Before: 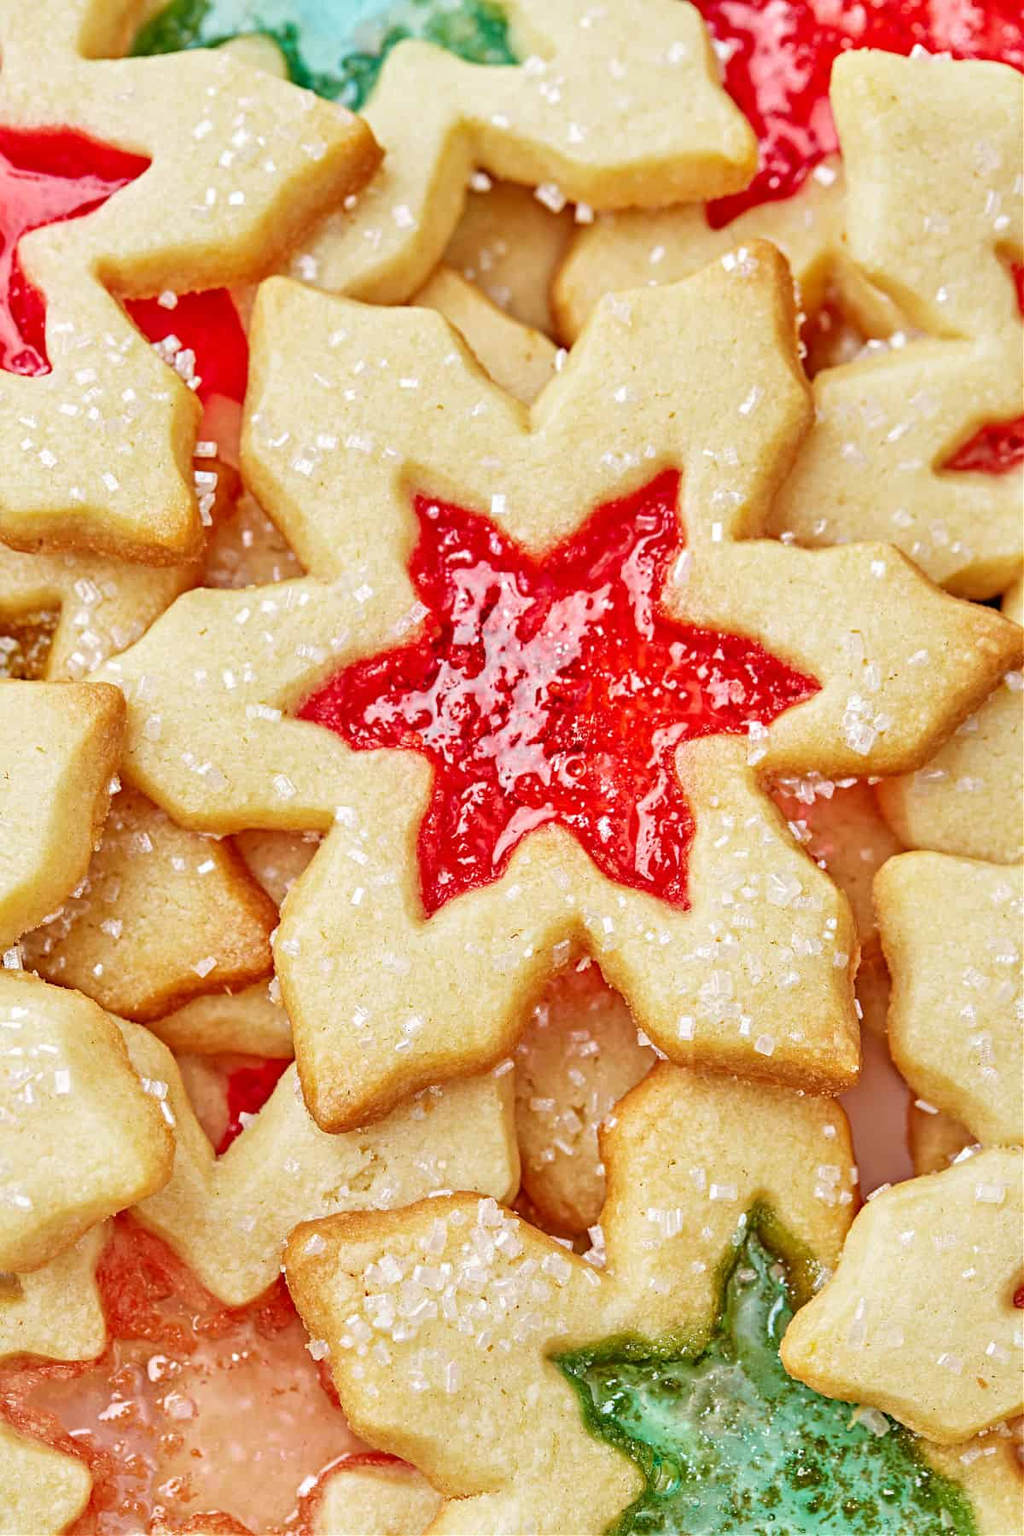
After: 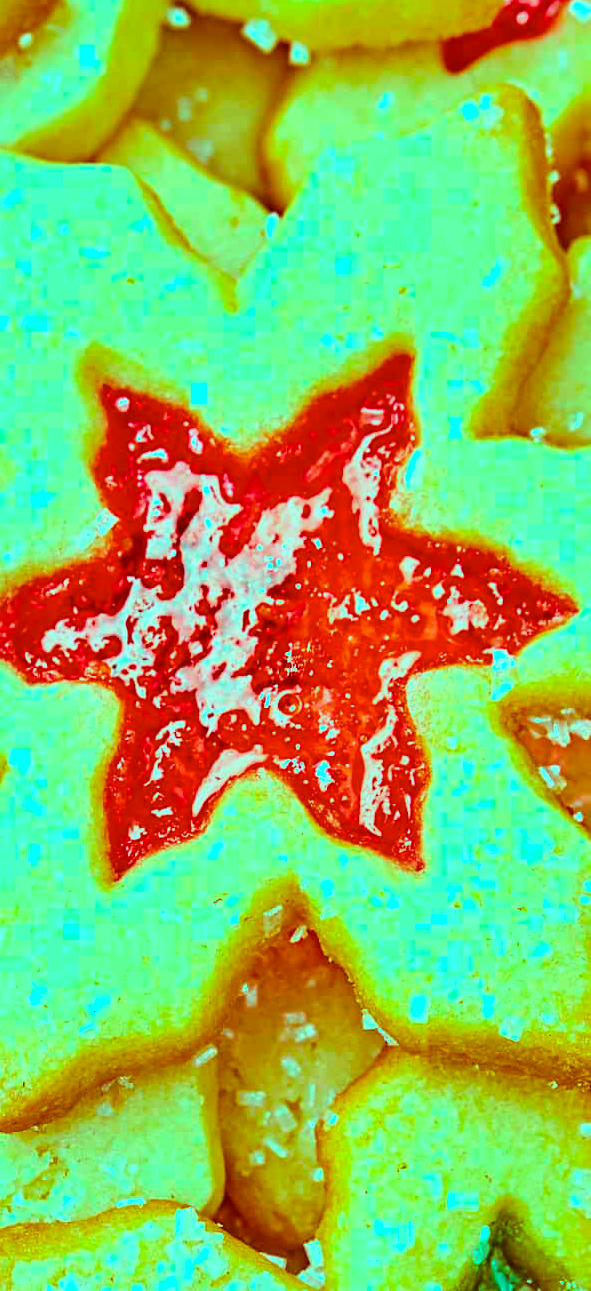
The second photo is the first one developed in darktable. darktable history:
crop: left 32.124%, top 10.932%, right 18.589%, bottom 17.326%
color balance rgb: highlights gain › luminance 19.756%, highlights gain › chroma 13.142%, highlights gain › hue 176.95°, linear chroma grading › shadows -10.252%, linear chroma grading › global chroma 20.535%, perceptual saturation grading › global saturation 25.15%
